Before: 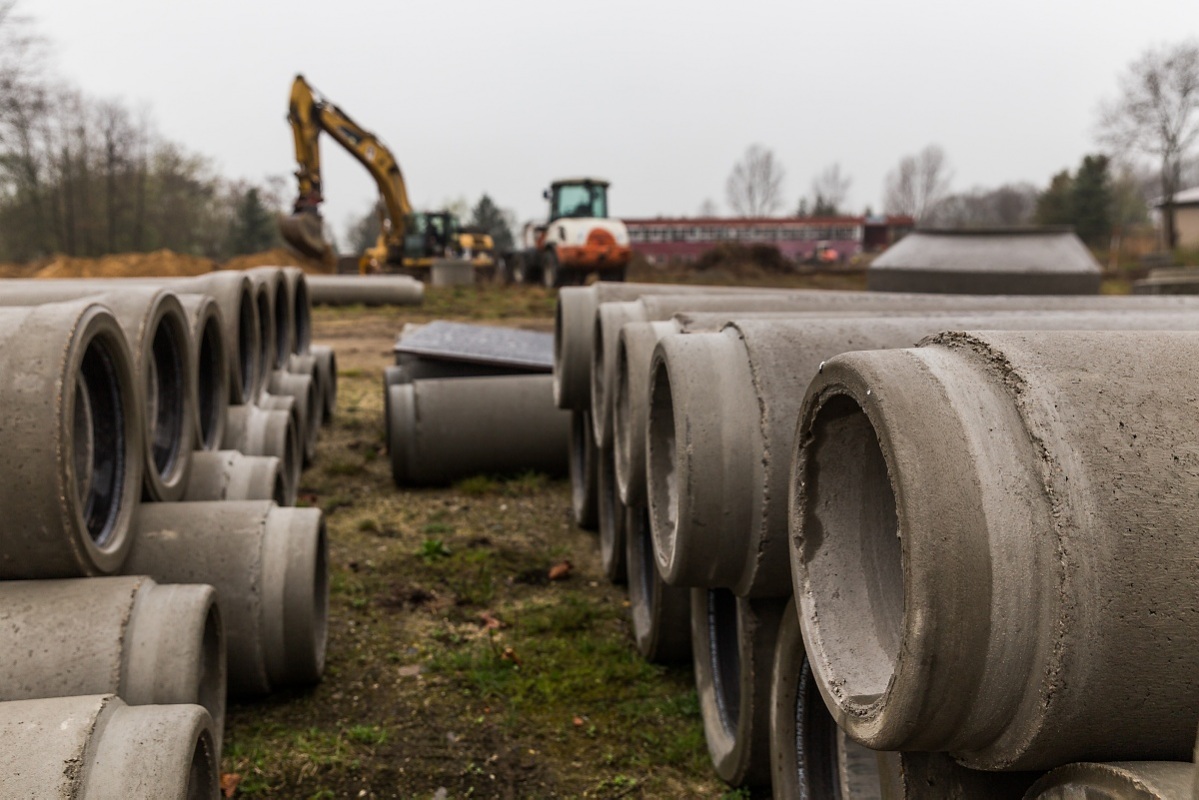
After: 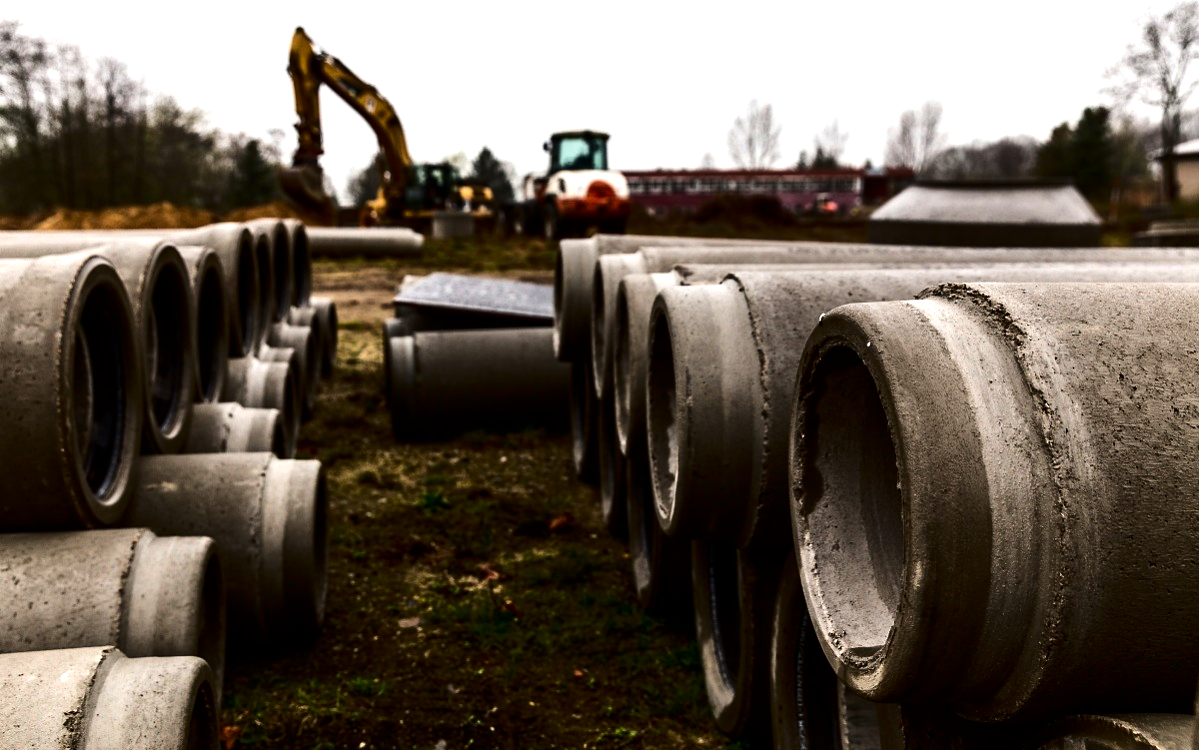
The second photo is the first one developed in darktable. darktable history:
crop and rotate: top 6.25%
contrast brightness saturation: contrast 0.13, brightness -0.24, saturation 0.14
exposure: black level correction 0.002, exposure -0.1 EV, compensate highlight preservation false
tone equalizer: -8 EV -1.08 EV, -7 EV -1.01 EV, -6 EV -0.867 EV, -5 EV -0.578 EV, -3 EV 0.578 EV, -2 EV 0.867 EV, -1 EV 1.01 EV, +0 EV 1.08 EV, edges refinement/feathering 500, mask exposure compensation -1.57 EV, preserve details no
